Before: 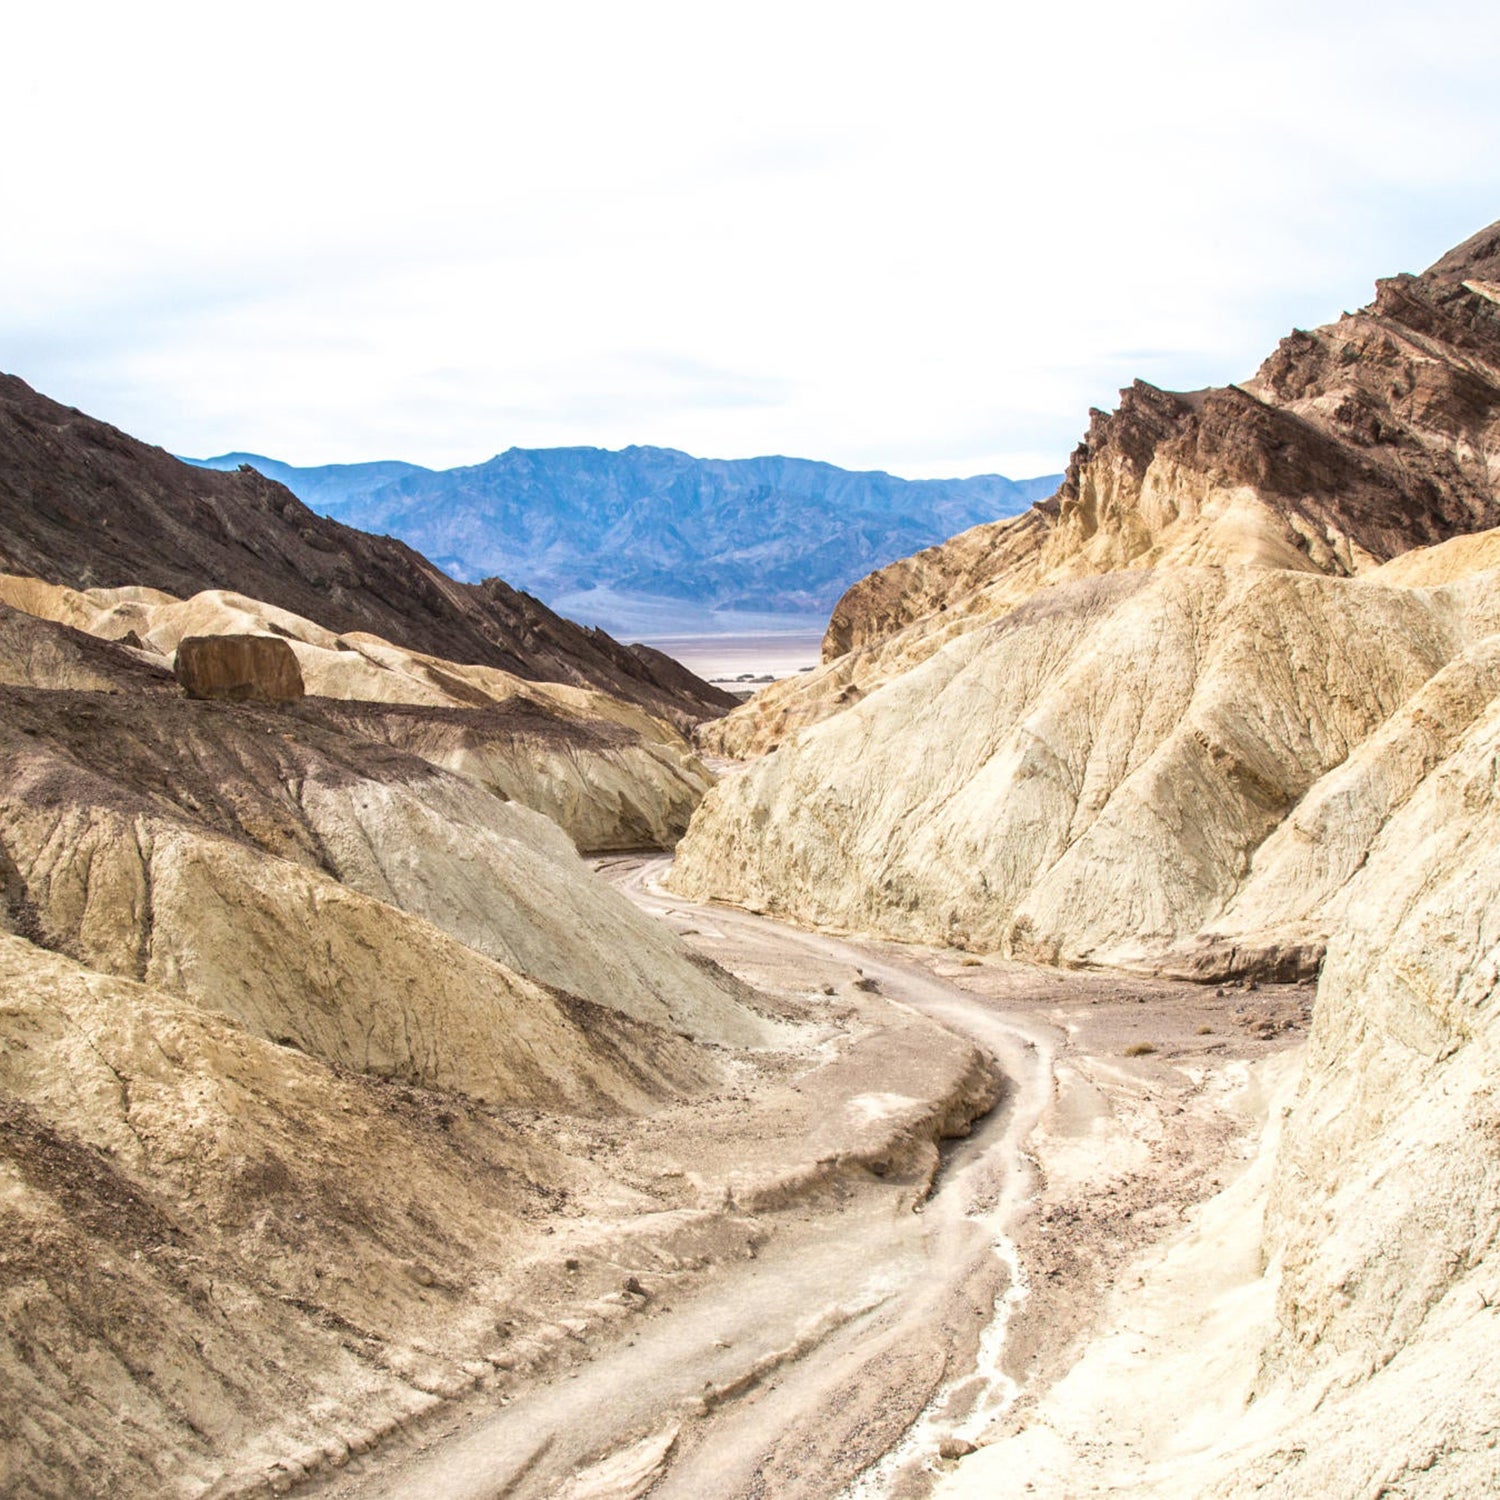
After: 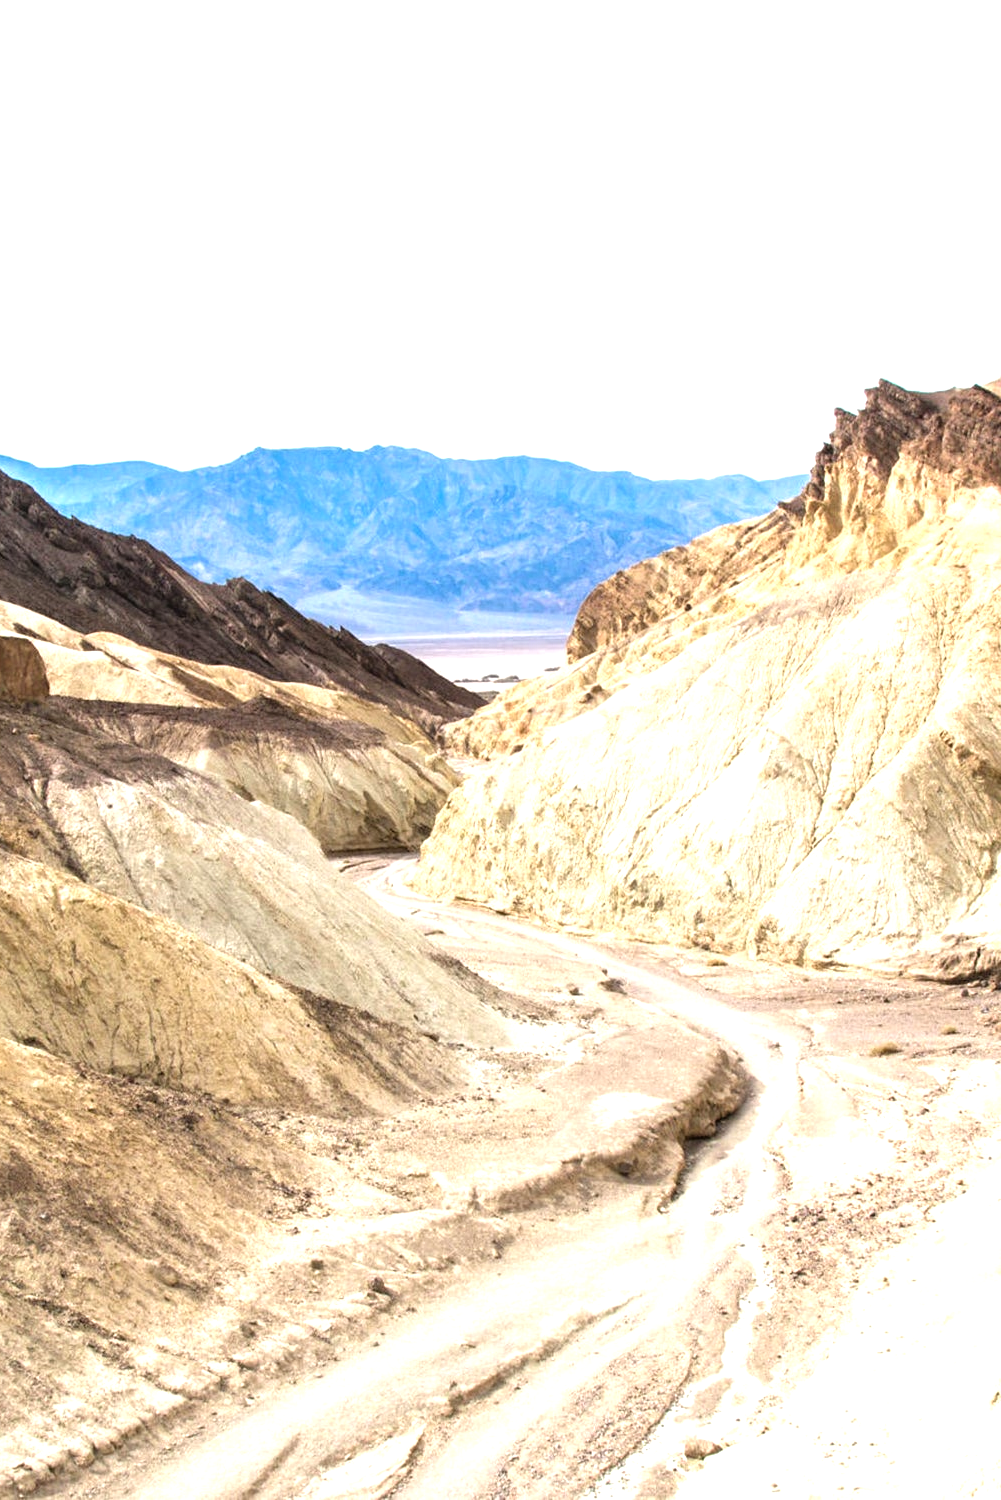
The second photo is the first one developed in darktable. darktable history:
tone equalizer: -8 EV -0.722 EV, -7 EV -0.721 EV, -6 EV -0.572 EV, -5 EV -0.417 EV, -3 EV 0.371 EV, -2 EV 0.6 EV, -1 EV 0.68 EV, +0 EV 0.72 EV
crop: left 17.009%, right 16.209%
